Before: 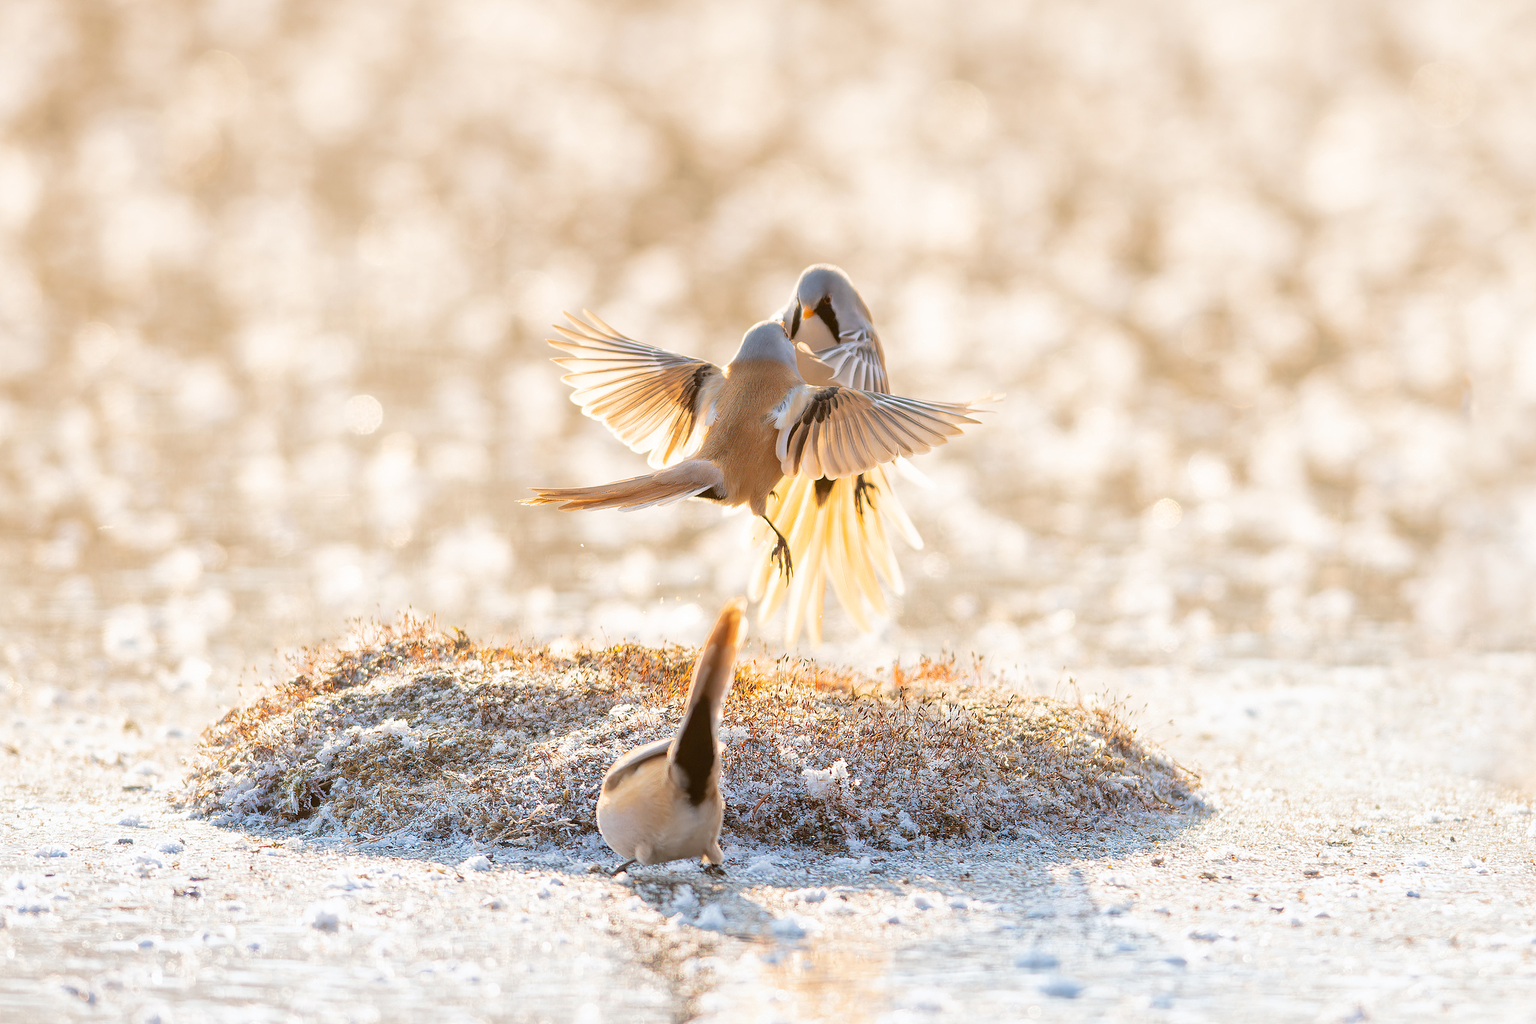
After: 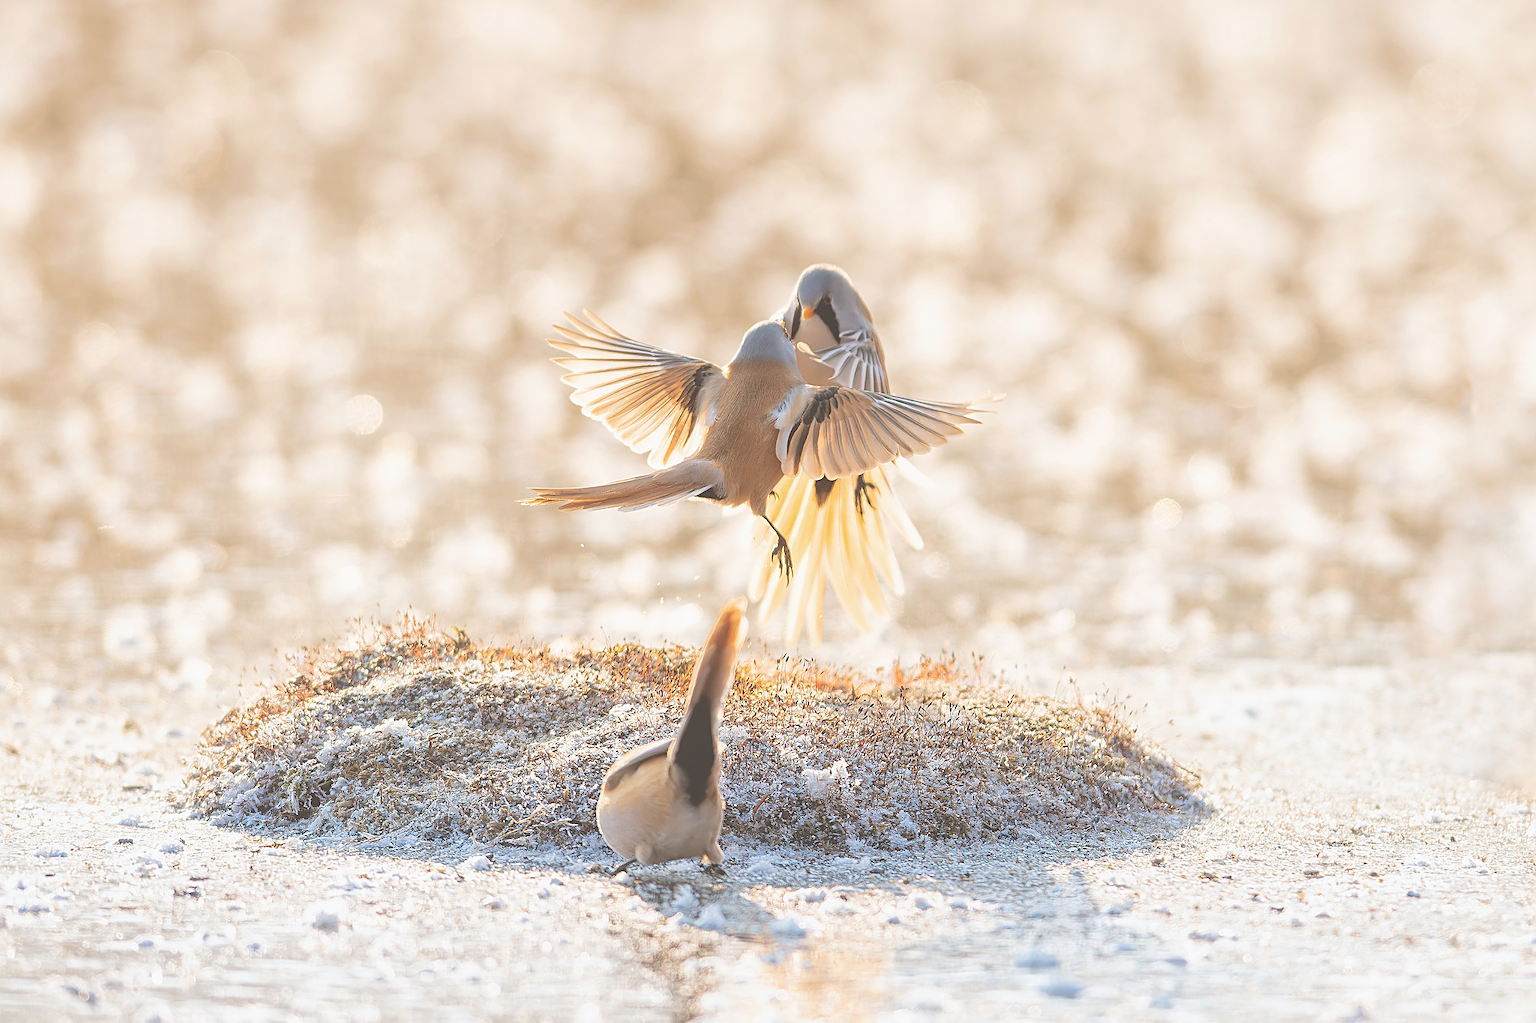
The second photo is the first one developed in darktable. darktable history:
exposure: black level correction -0.062, exposure -0.05 EV, compensate highlight preservation false
sharpen: on, module defaults
